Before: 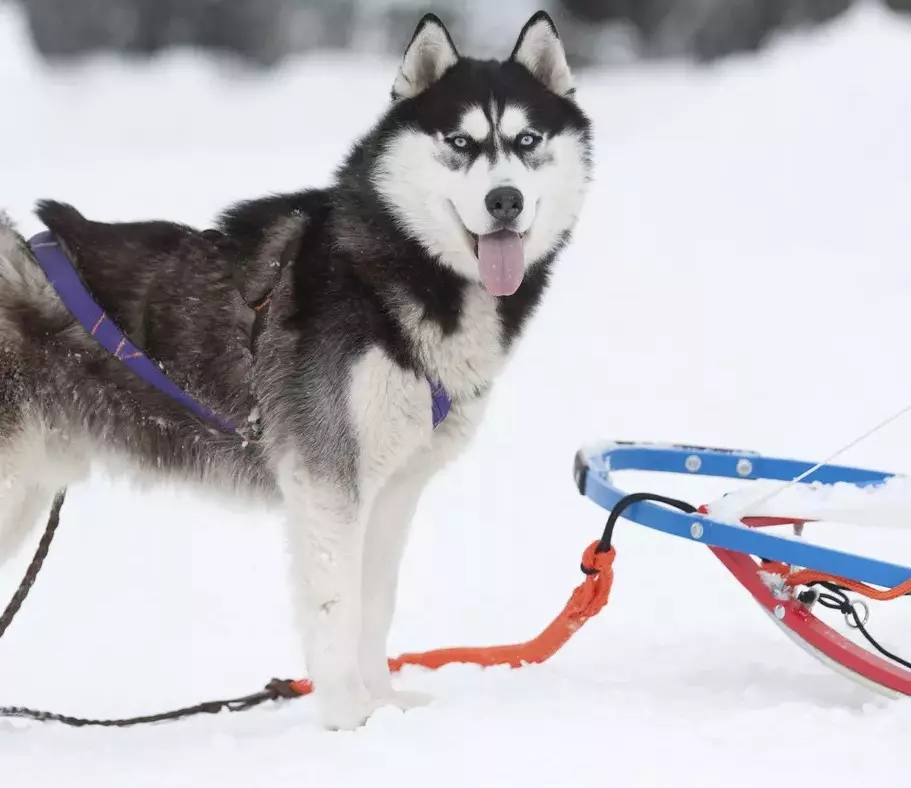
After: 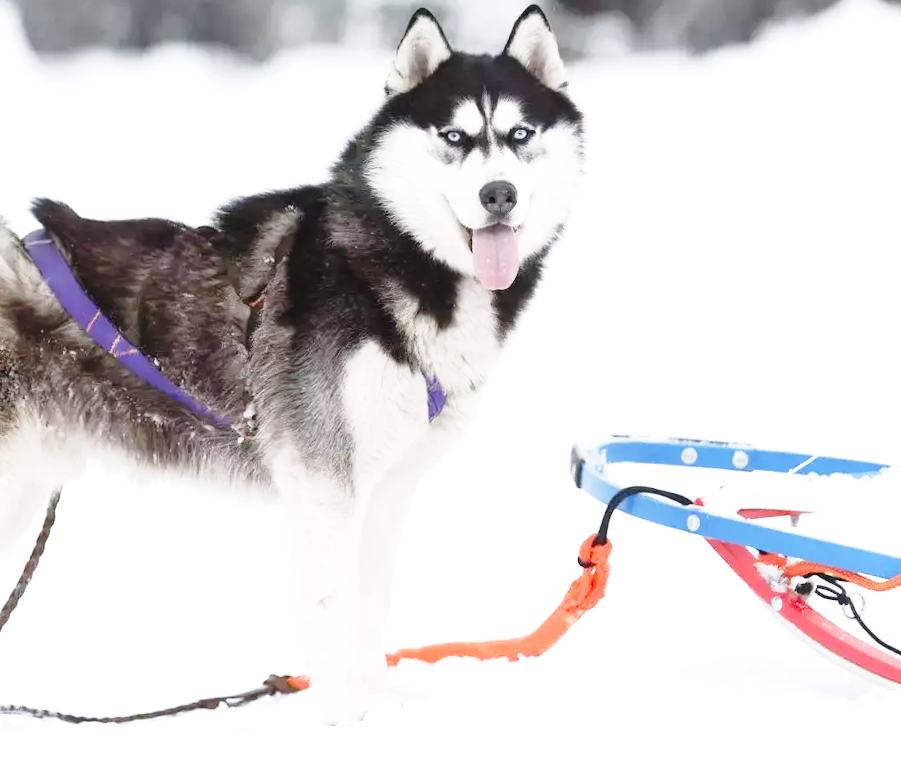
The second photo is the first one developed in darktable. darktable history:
rotate and perspective: rotation -0.45°, automatic cropping original format, crop left 0.008, crop right 0.992, crop top 0.012, crop bottom 0.988
exposure: exposure 0.3 EV, compensate highlight preservation false
base curve: curves: ch0 [(0, 0) (0.028, 0.03) (0.121, 0.232) (0.46, 0.748) (0.859, 0.968) (1, 1)], preserve colors none
local contrast: mode bilateral grid, contrast 20, coarseness 50, detail 102%, midtone range 0.2
